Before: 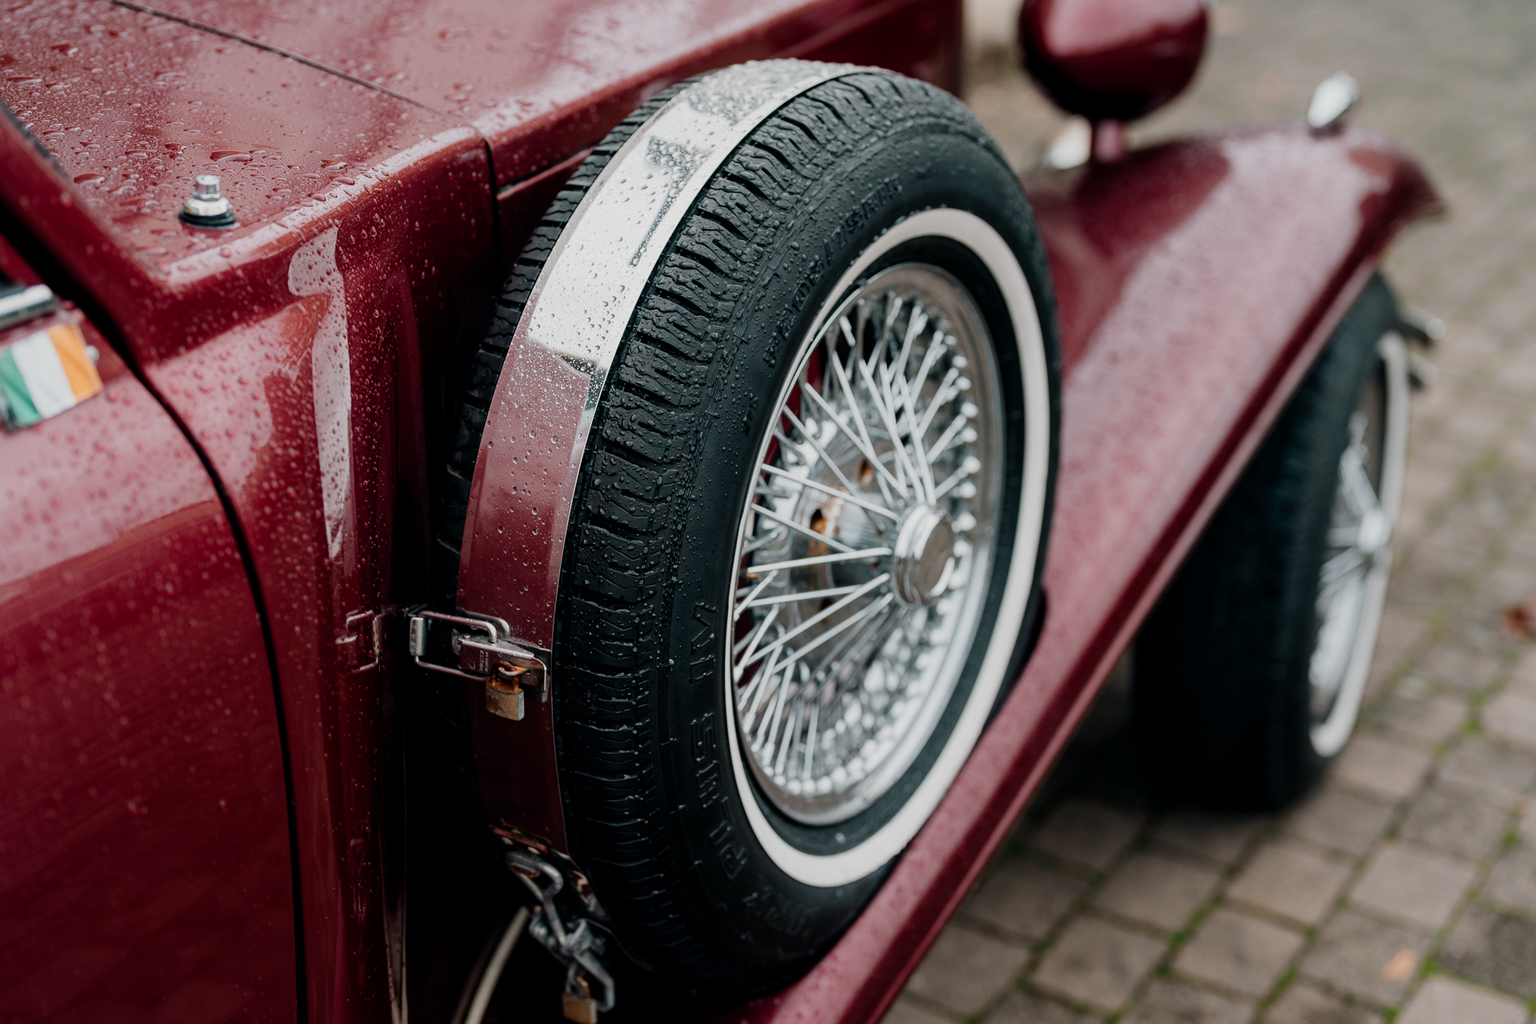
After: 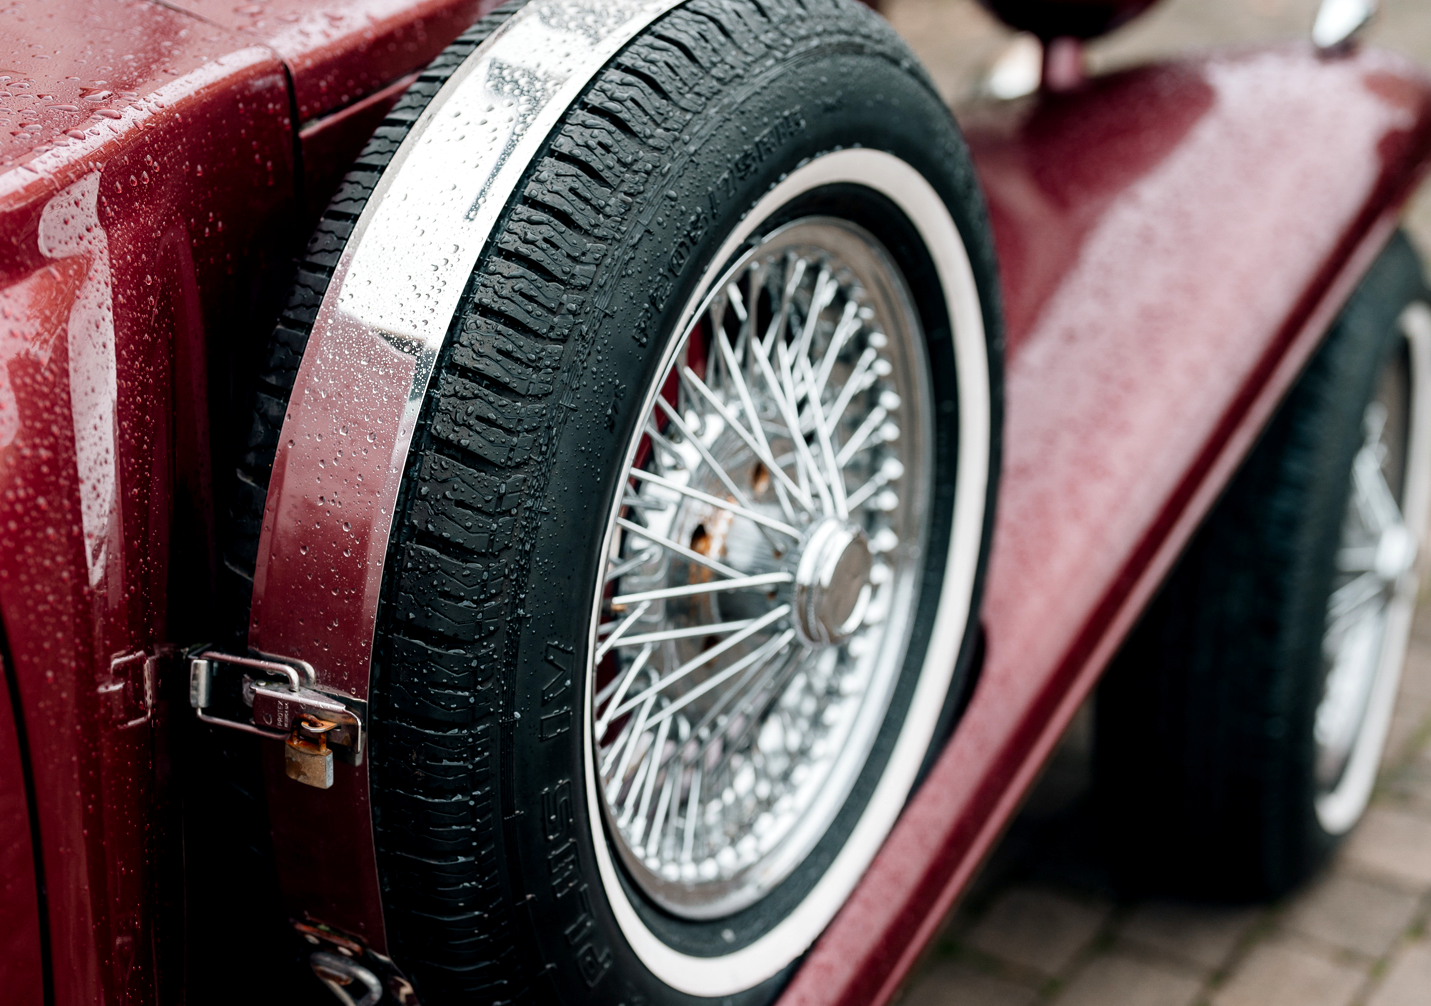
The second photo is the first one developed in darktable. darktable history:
exposure: black level correction 0.001, exposure 0.498 EV, compensate highlight preservation false
crop: left 16.786%, top 8.754%, right 8.668%, bottom 12.622%
